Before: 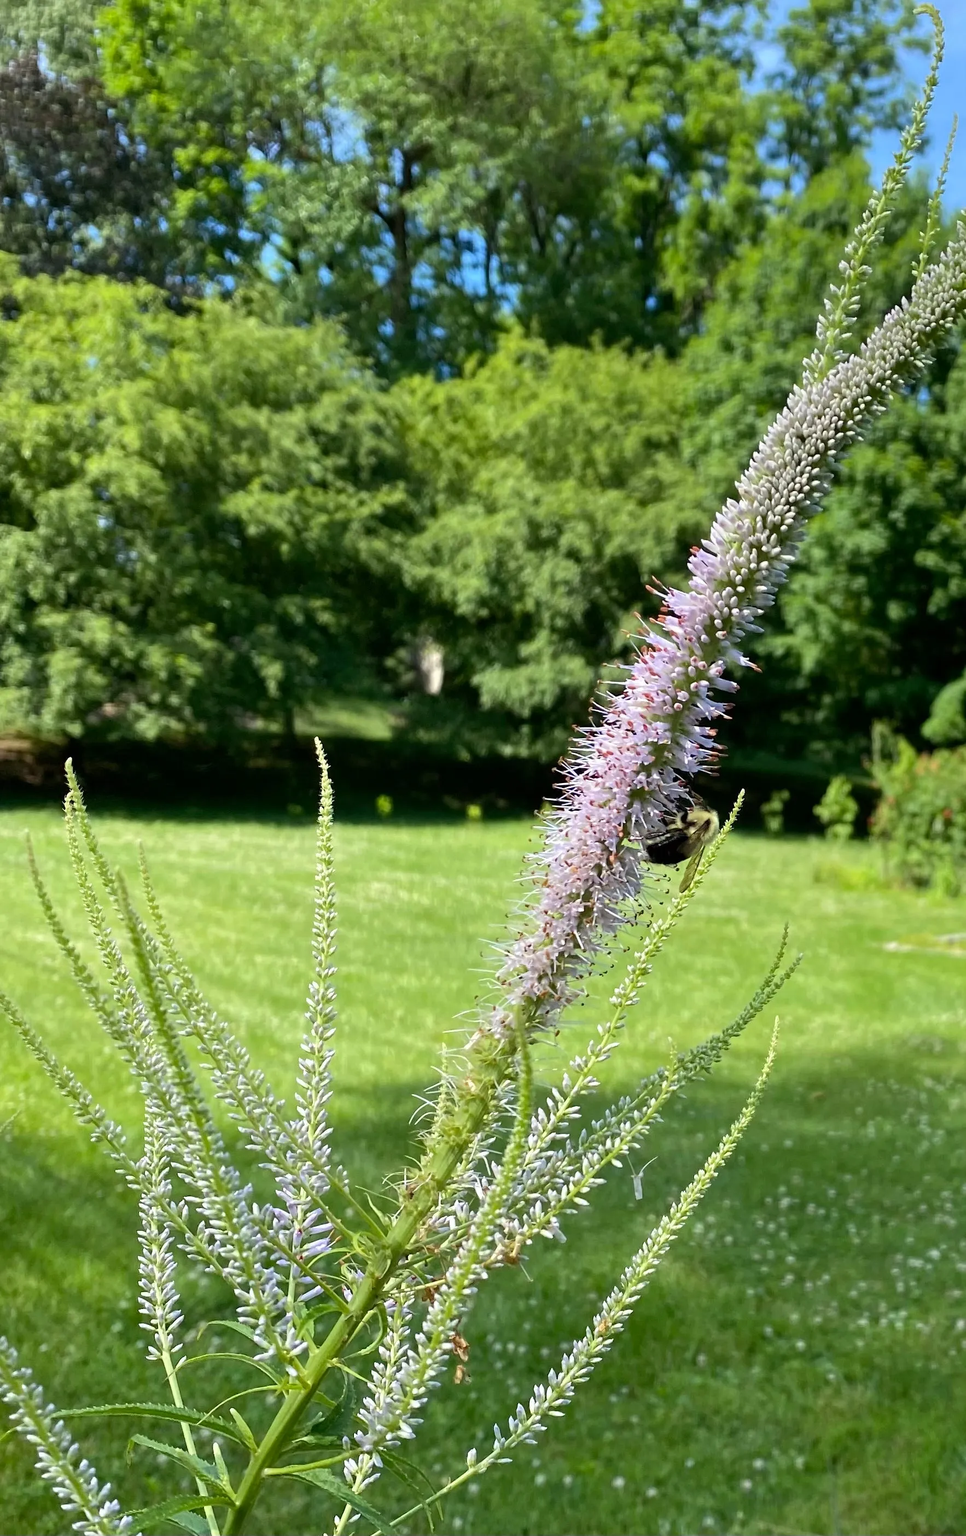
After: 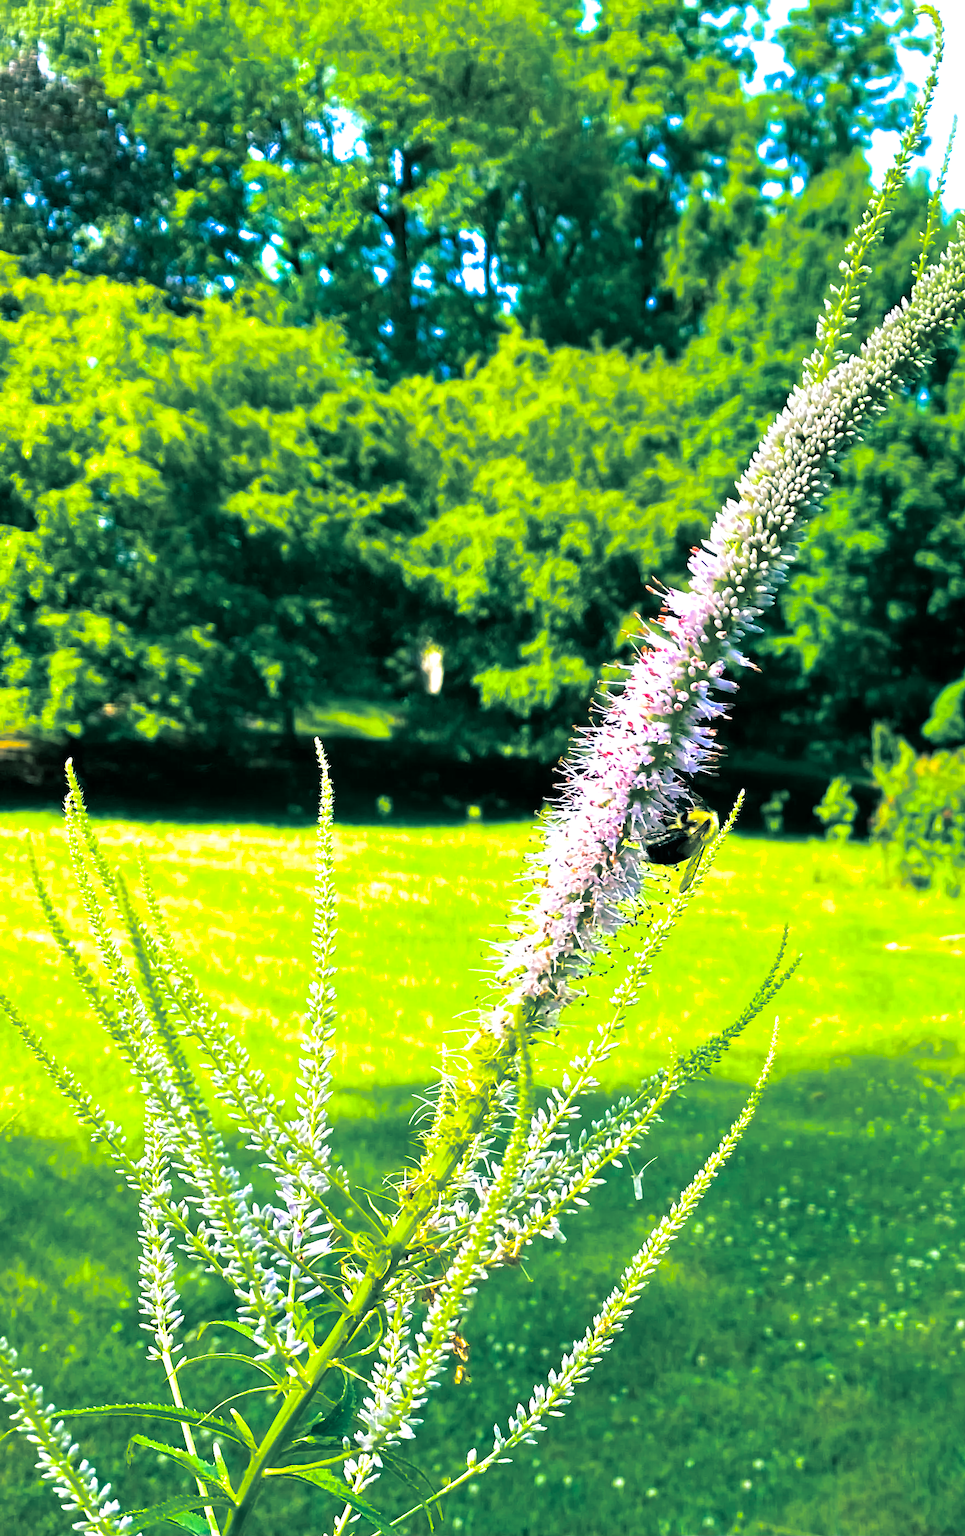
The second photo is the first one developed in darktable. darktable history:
split-toning: shadows › hue 183.6°, shadows › saturation 0.52, highlights › hue 0°, highlights › saturation 0
color balance rgb: linear chroma grading › global chroma 25%, perceptual saturation grading › global saturation 40%, perceptual brilliance grading › global brilliance 30%, global vibrance 40%
